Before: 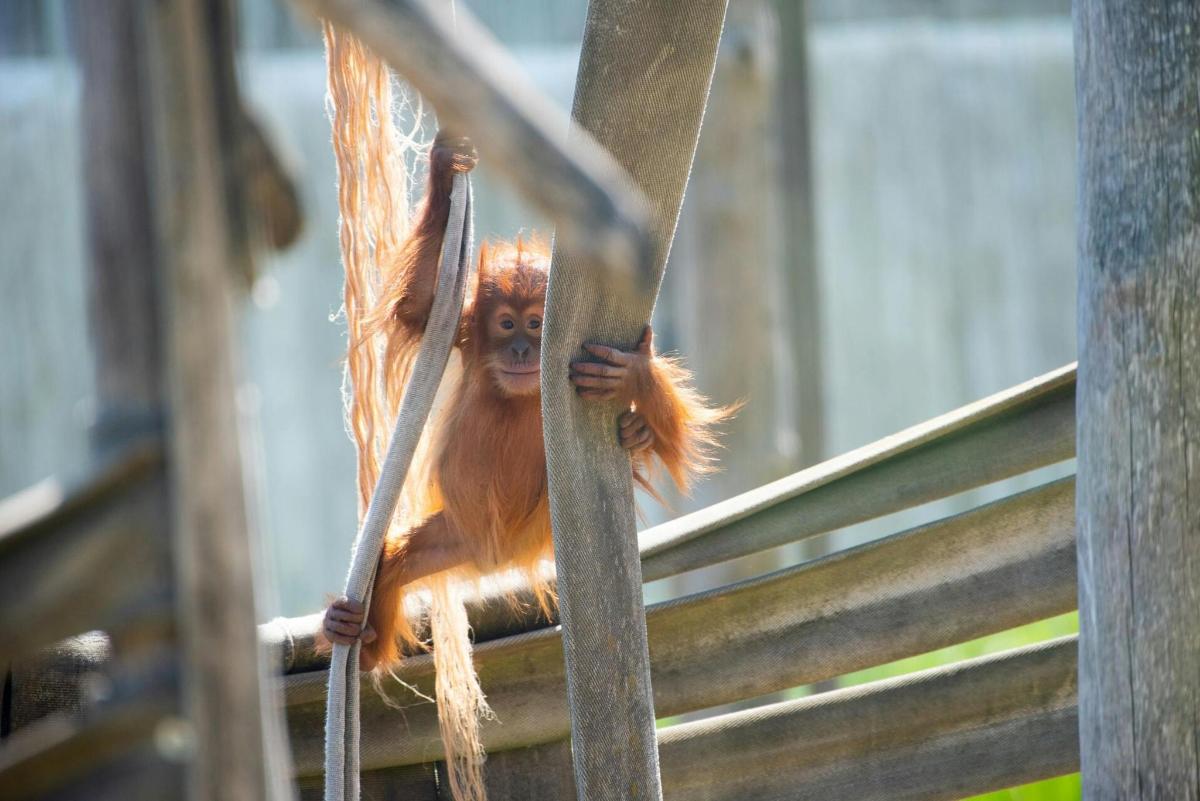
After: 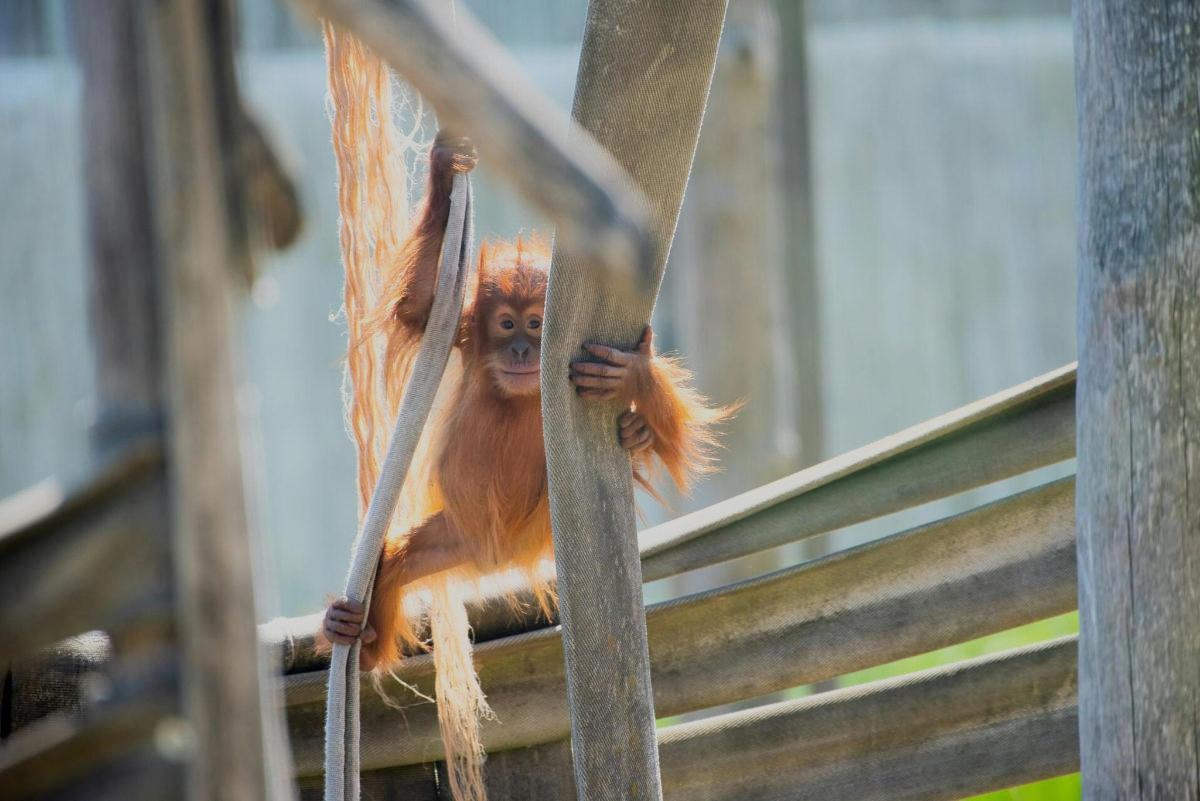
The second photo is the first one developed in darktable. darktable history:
filmic rgb: black relative exposure -16 EV, white relative exposure 6.9 EV, threshold 5.98 EV, hardness 4.67, color science v6 (2022), enable highlight reconstruction true
